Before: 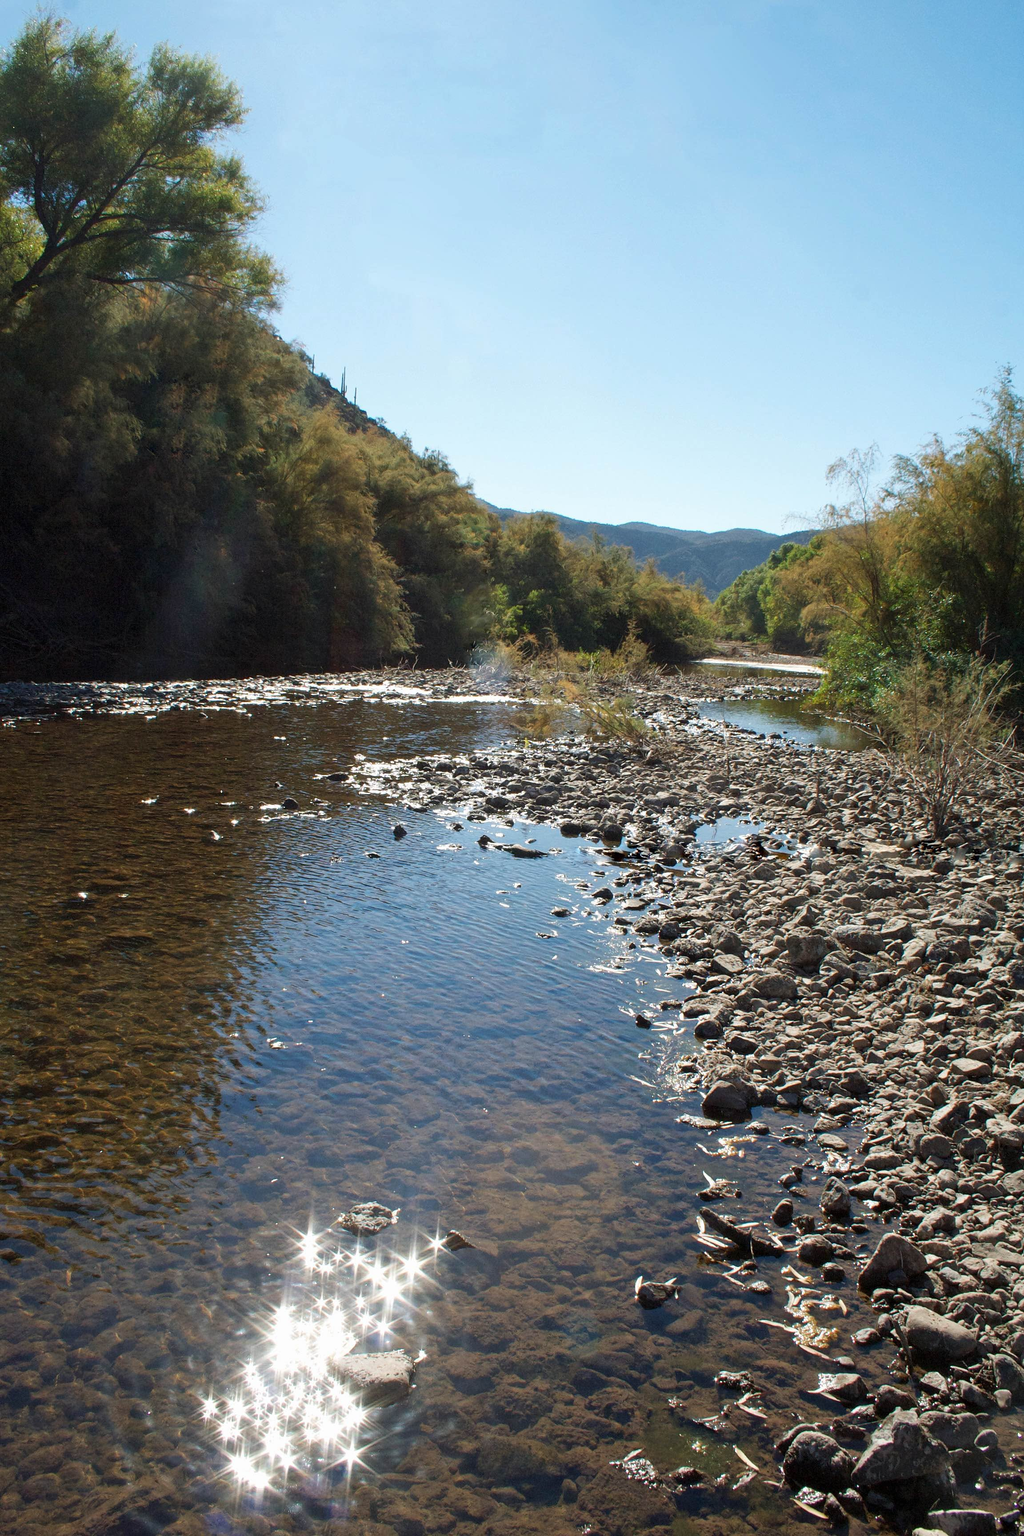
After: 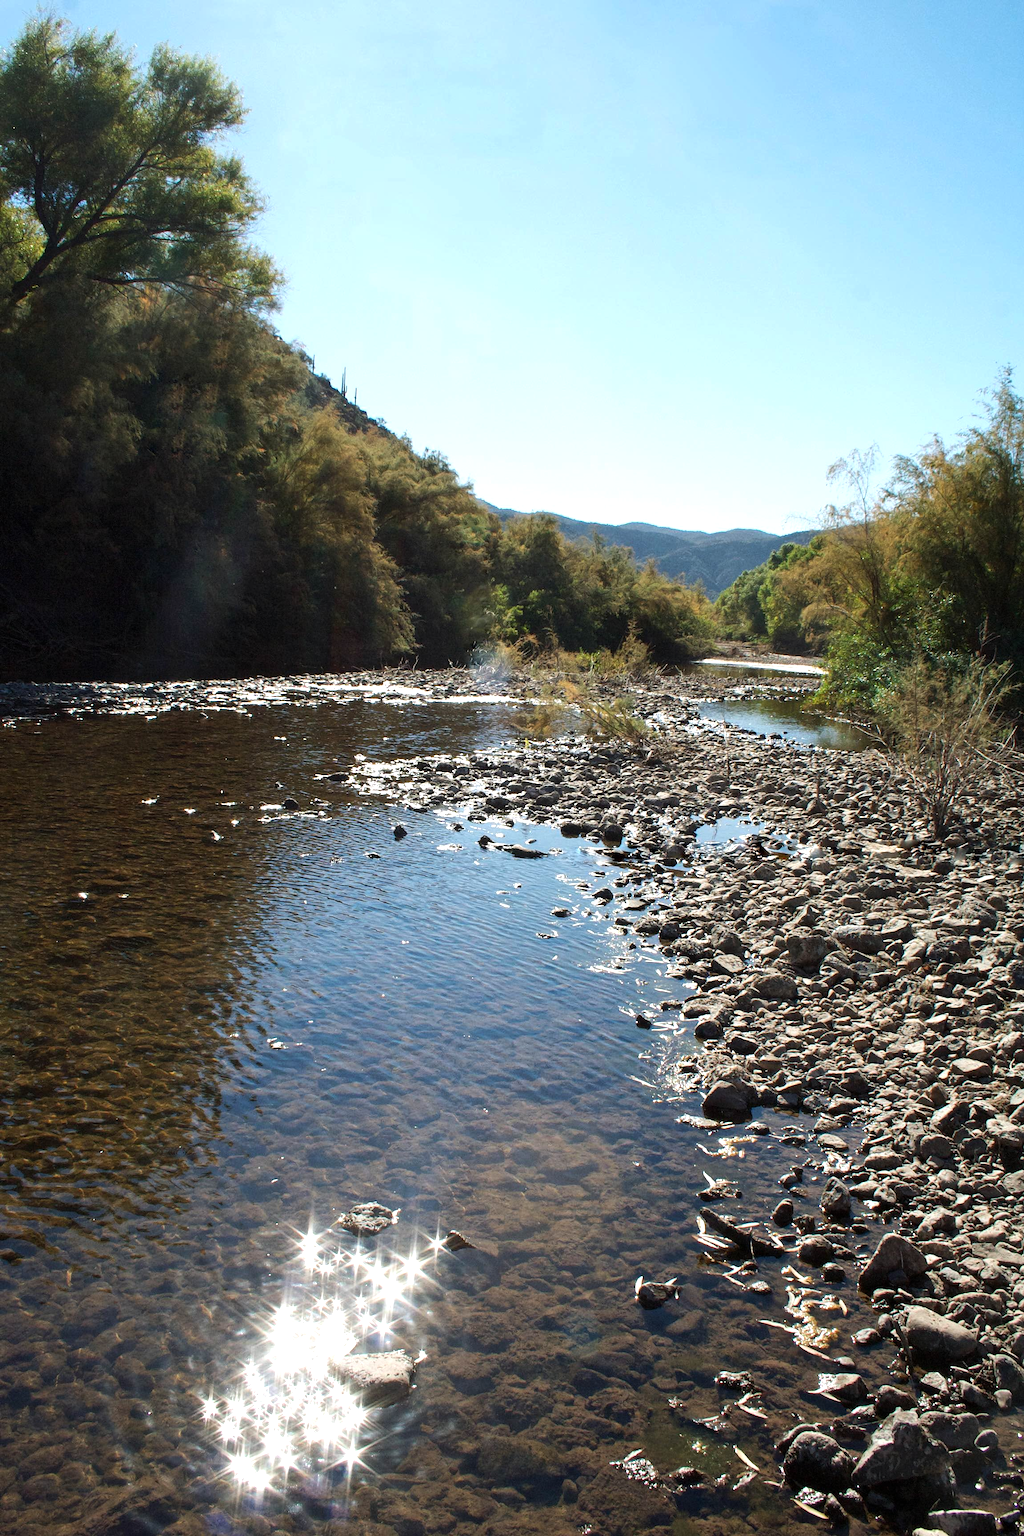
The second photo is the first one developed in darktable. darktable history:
tone equalizer: -8 EV -0.417 EV, -7 EV -0.389 EV, -6 EV -0.333 EV, -5 EV -0.222 EV, -3 EV 0.222 EV, -2 EV 0.333 EV, -1 EV 0.389 EV, +0 EV 0.417 EV, edges refinement/feathering 500, mask exposure compensation -1.57 EV, preserve details no
white balance: emerald 1
